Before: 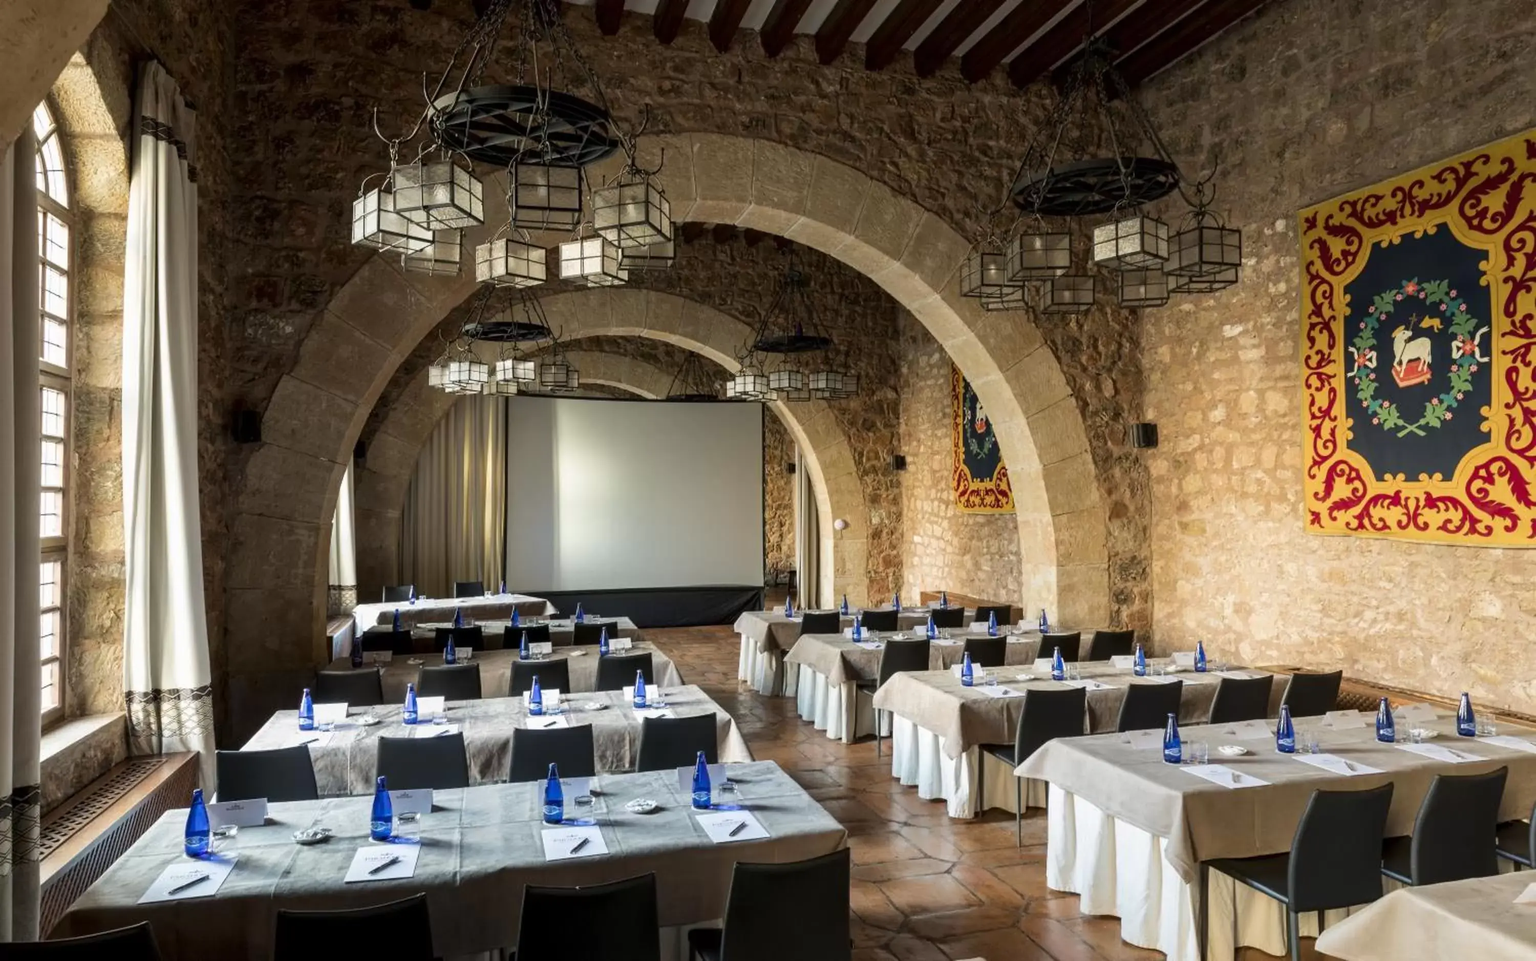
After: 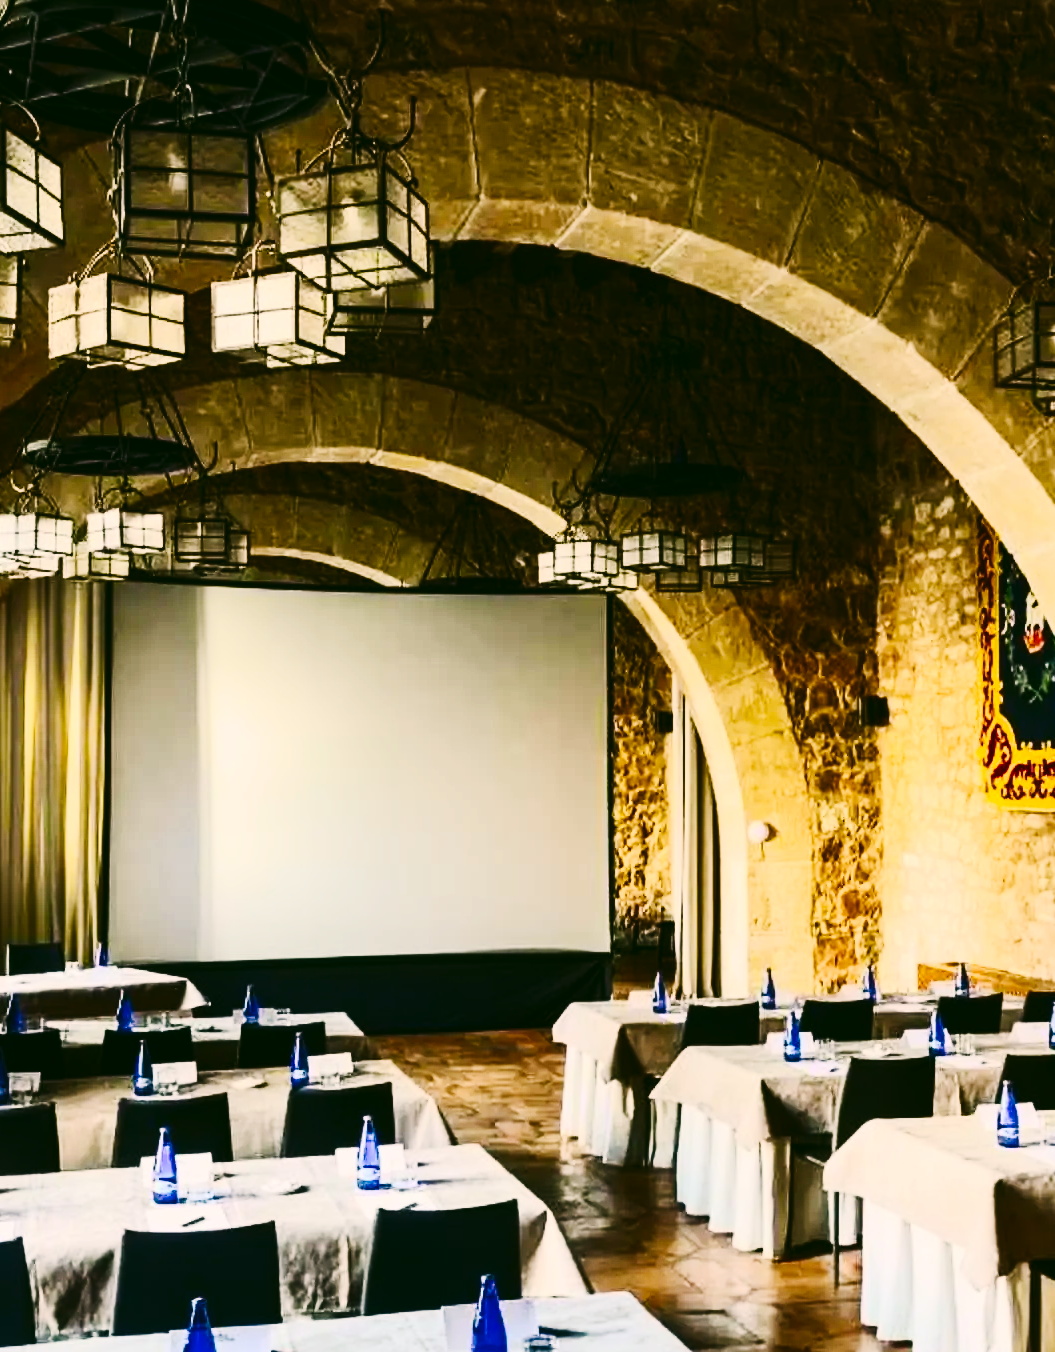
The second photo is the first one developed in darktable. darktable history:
crop and rotate: left 29.37%, top 10.281%, right 35.433%, bottom 17.611%
color correction: highlights a* 4.38, highlights b* 4.95, shadows a* -7.7, shadows b* 4.82
contrast brightness saturation: contrast 0.41, brightness 0.102, saturation 0.209
color balance rgb: perceptual saturation grading › global saturation 25.426%, perceptual brilliance grading › global brilliance 20.539%, perceptual brilliance grading › shadows -40.245%, global vibrance 20%
tone curve: curves: ch0 [(0, 0.03) (0.113, 0.087) (0.207, 0.184) (0.515, 0.612) (0.712, 0.793) (1, 0.946)]; ch1 [(0, 0) (0.172, 0.123) (0.317, 0.279) (0.414, 0.382) (0.476, 0.479) (0.505, 0.498) (0.534, 0.534) (0.621, 0.65) (0.709, 0.764) (1, 1)]; ch2 [(0, 0) (0.411, 0.424) (0.505, 0.505) (0.521, 0.524) (0.537, 0.57) (0.65, 0.699) (1, 1)], preserve colors none
